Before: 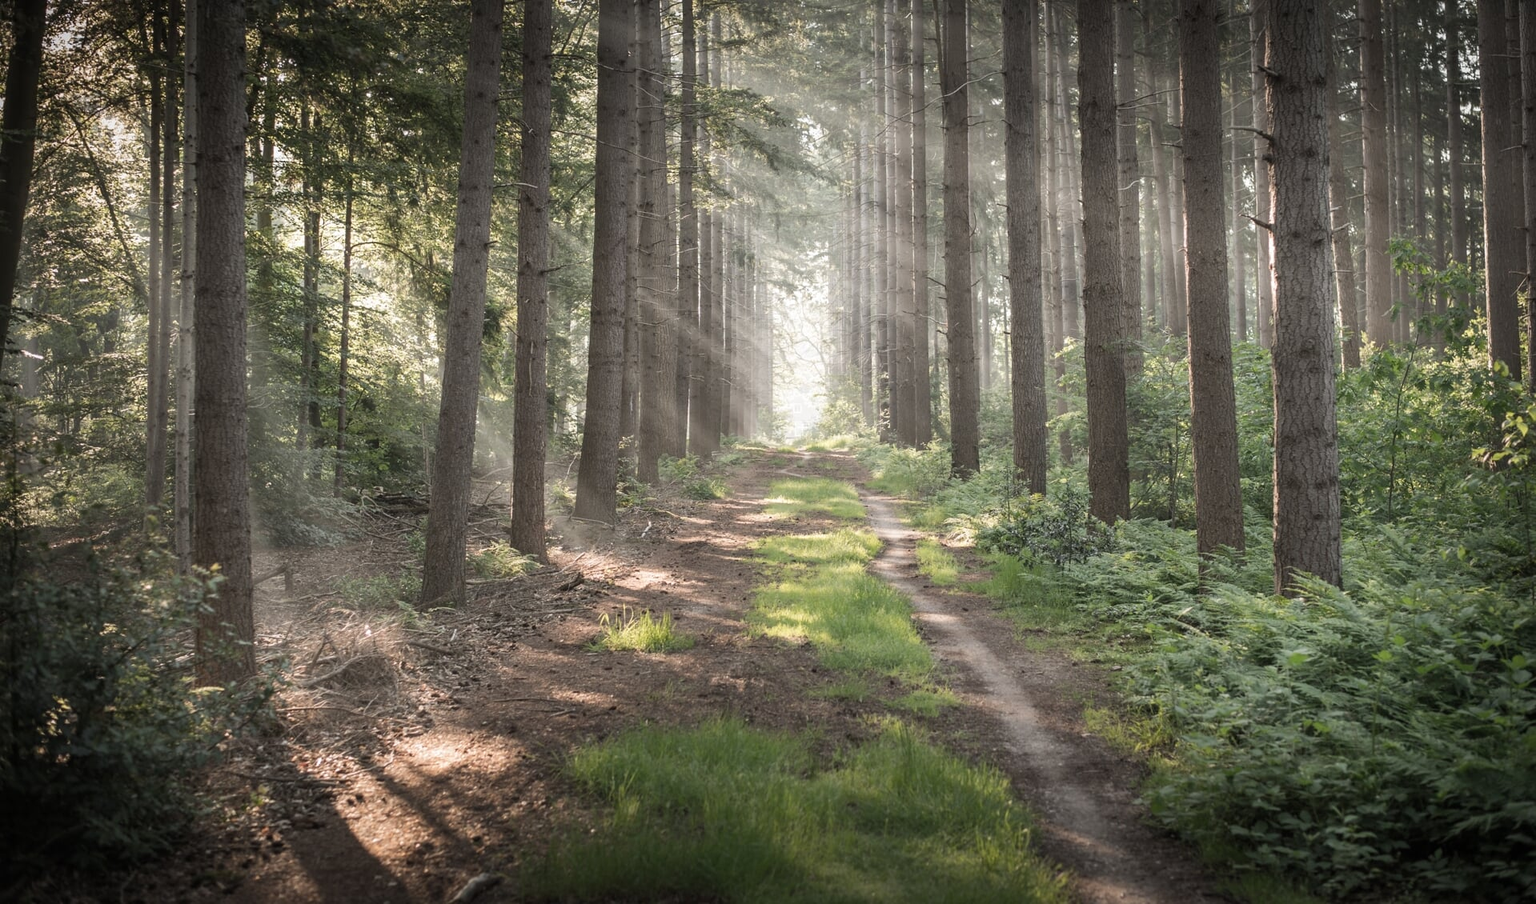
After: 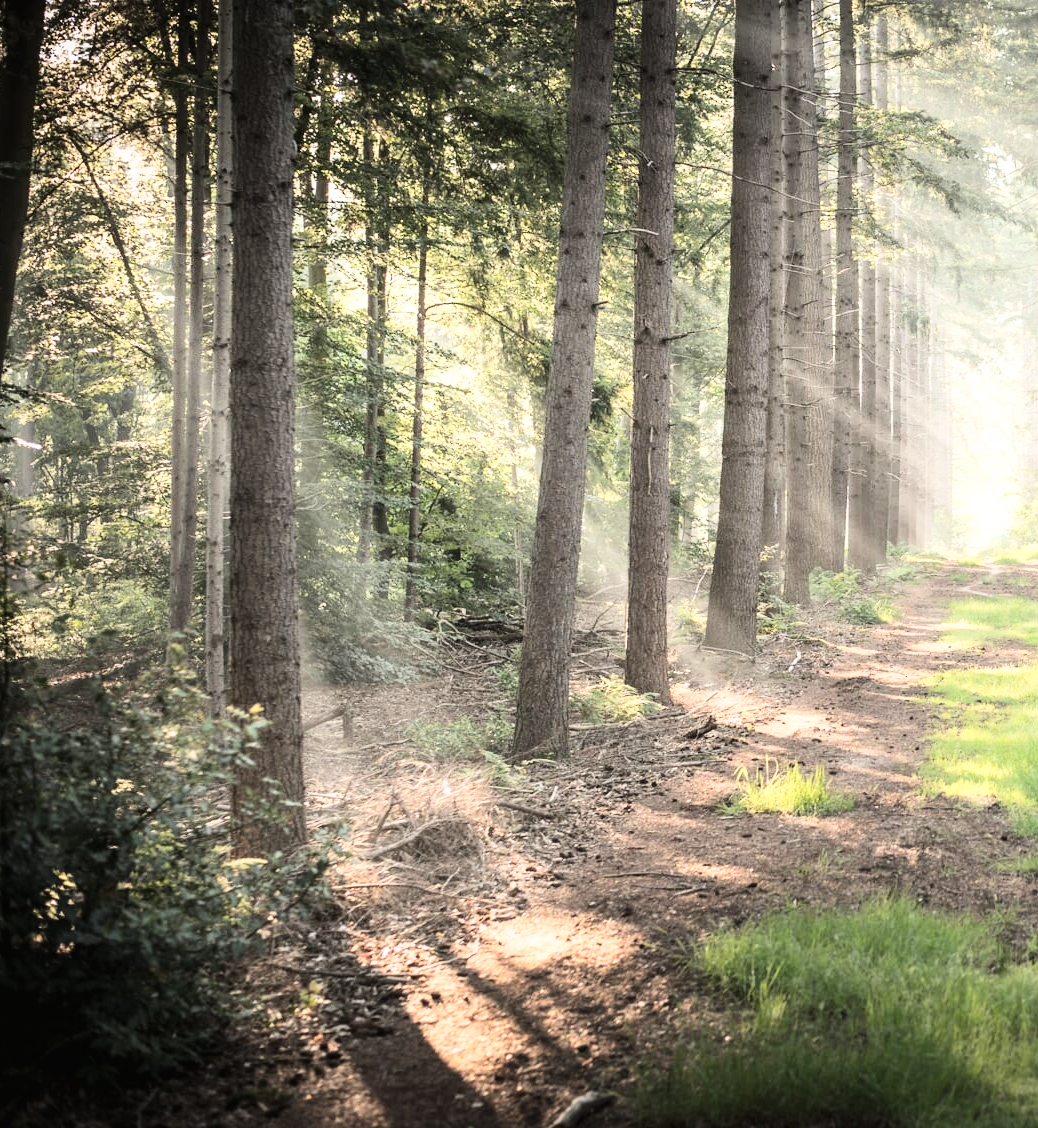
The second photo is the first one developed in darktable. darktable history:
base curve: curves: ch0 [(0, 0.003) (0.001, 0.002) (0.006, 0.004) (0.02, 0.022) (0.048, 0.086) (0.094, 0.234) (0.162, 0.431) (0.258, 0.629) (0.385, 0.8) (0.548, 0.918) (0.751, 0.988) (1, 1)]
crop: left 0.689%, right 45.186%, bottom 0.089%
